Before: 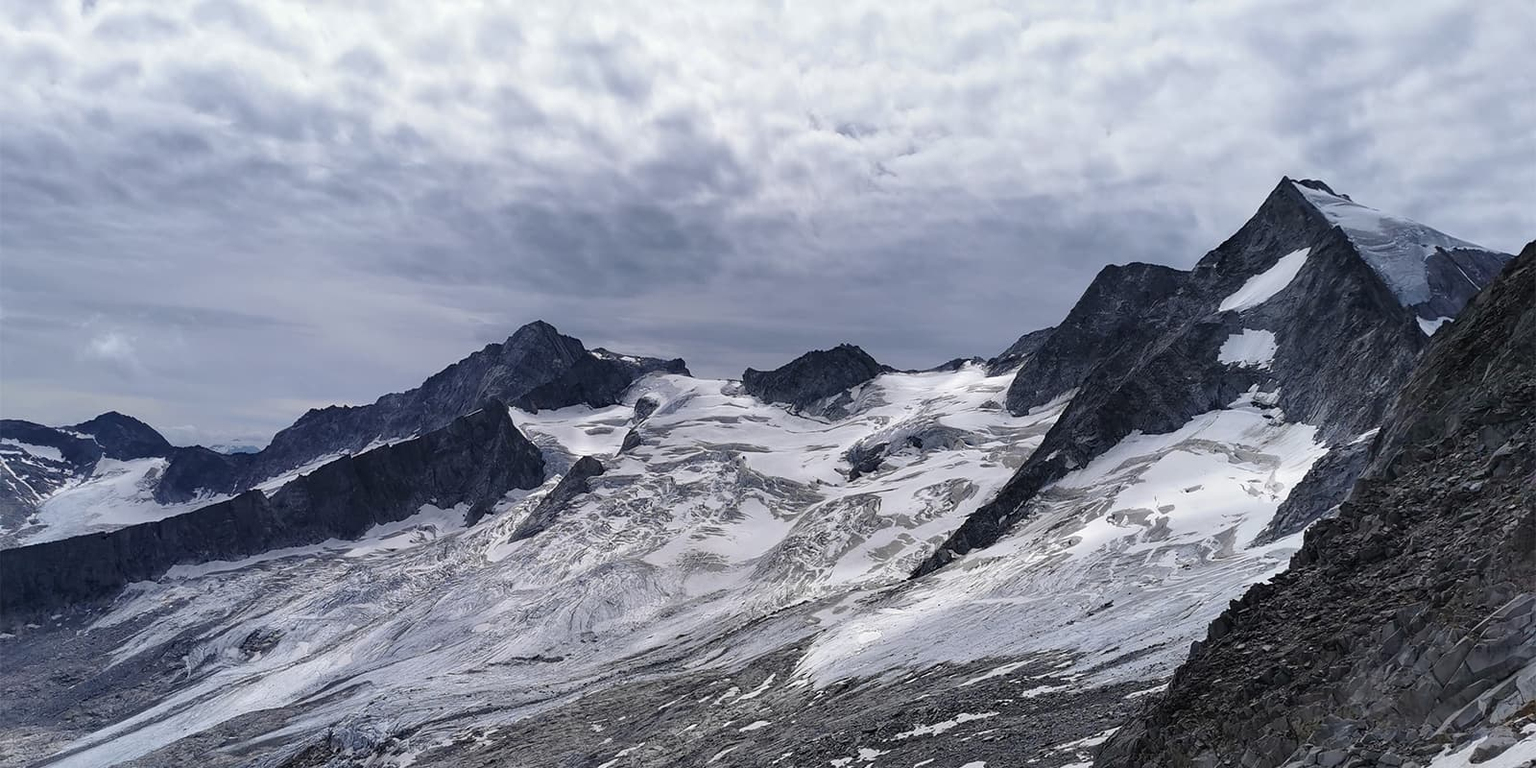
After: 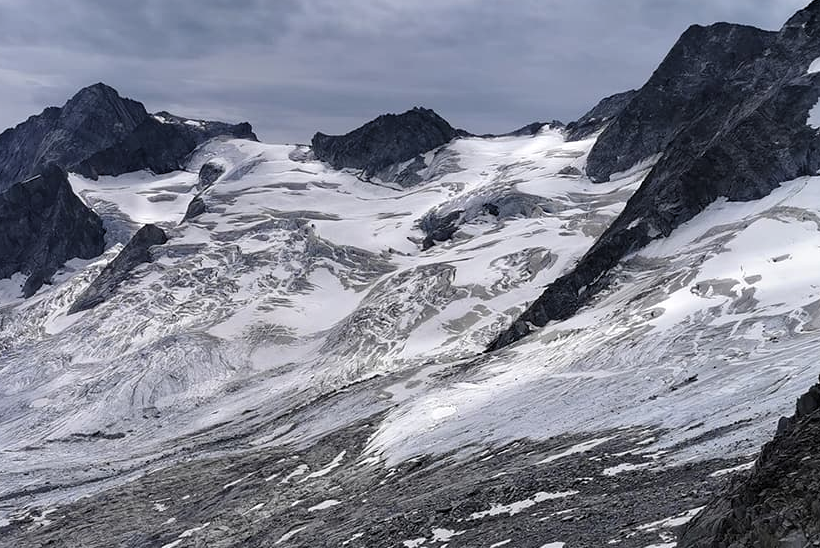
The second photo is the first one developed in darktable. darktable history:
crop and rotate: left 28.911%, top 31.414%, right 19.804%
levels: black 0.062%, levels [0.016, 0.484, 0.953]
